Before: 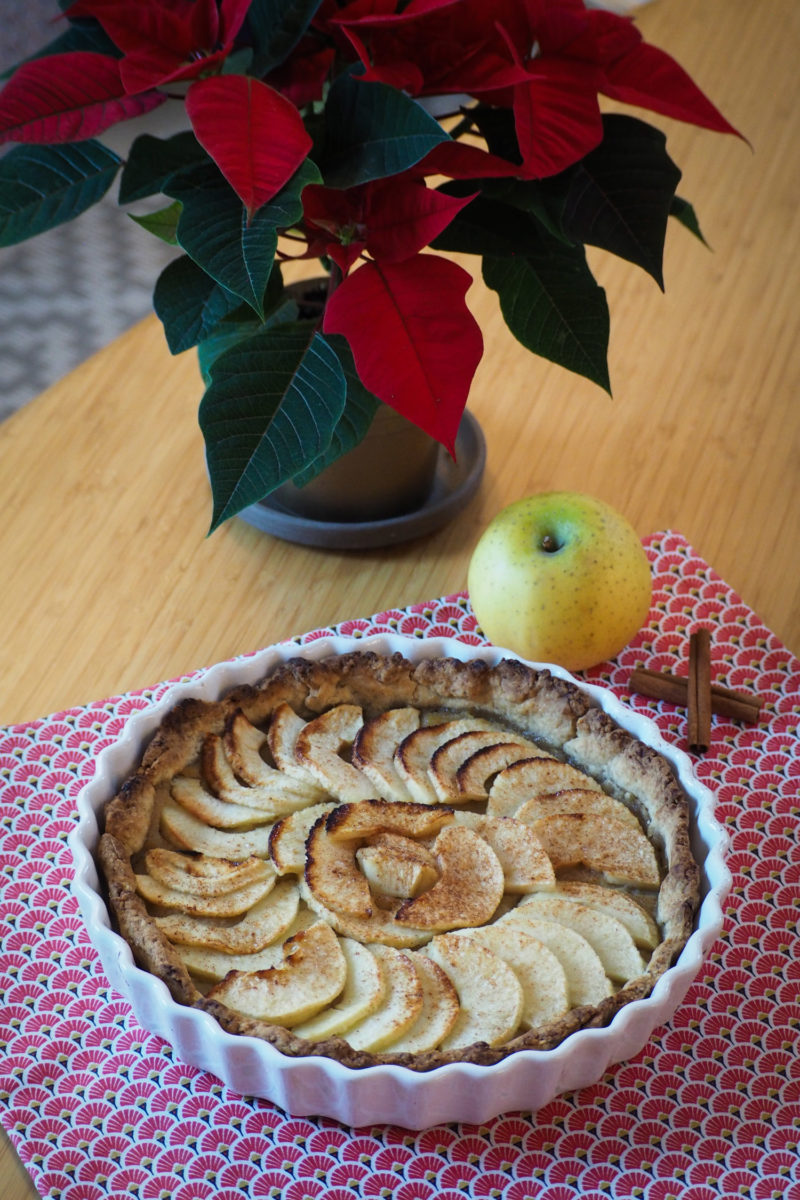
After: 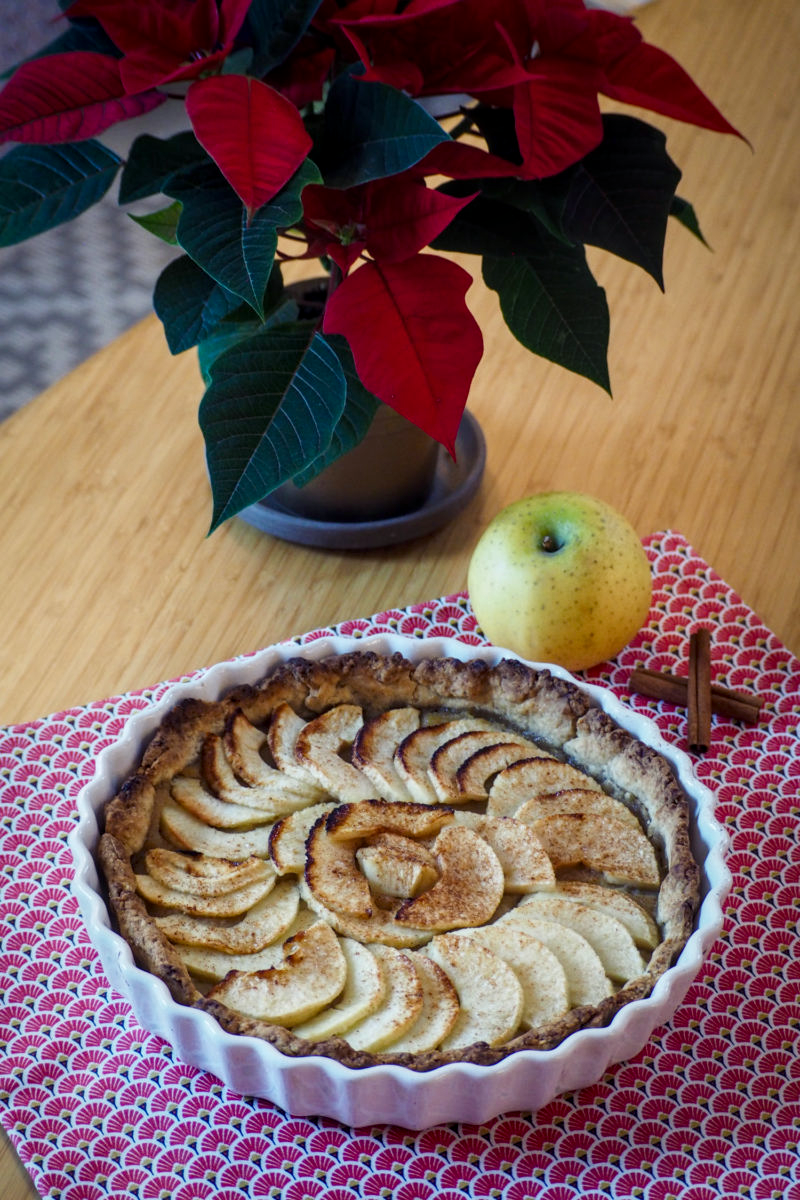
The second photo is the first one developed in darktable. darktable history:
color balance rgb: shadows lift › luminance -21.646%, shadows lift › chroma 6.638%, shadows lift › hue 271.18°, linear chroma grading › global chroma 0.728%, perceptual saturation grading › global saturation 0.435%, perceptual saturation grading › highlights -18.481%, perceptual saturation grading › mid-tones 6.882%, perceptual saturation grading › shadows 28.328%
local contrast: on, module defaults
